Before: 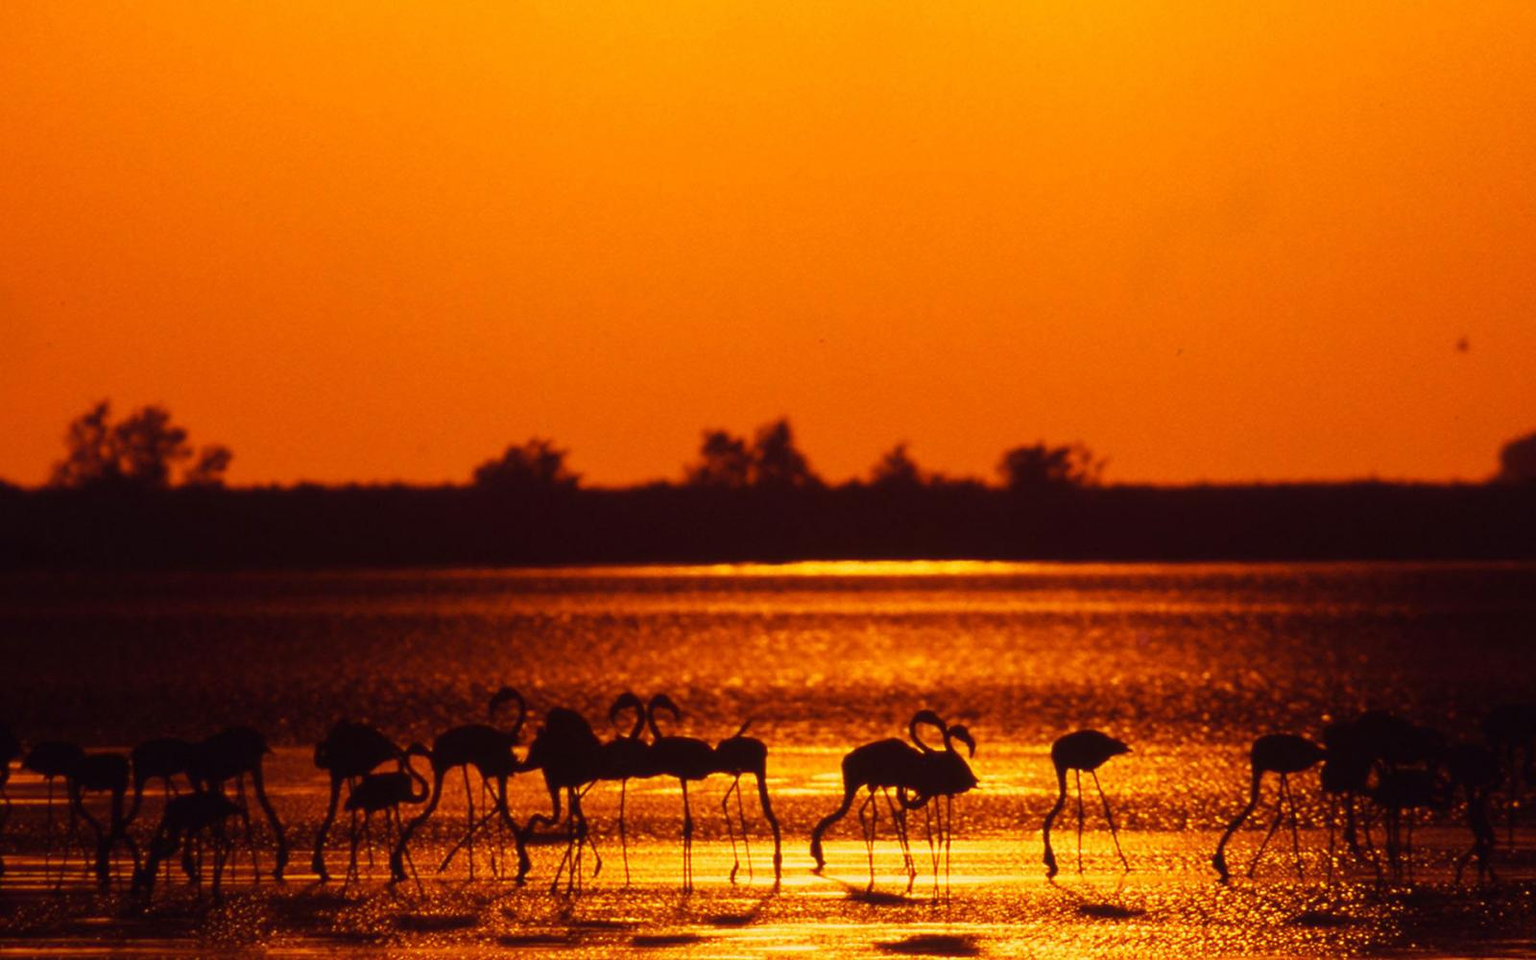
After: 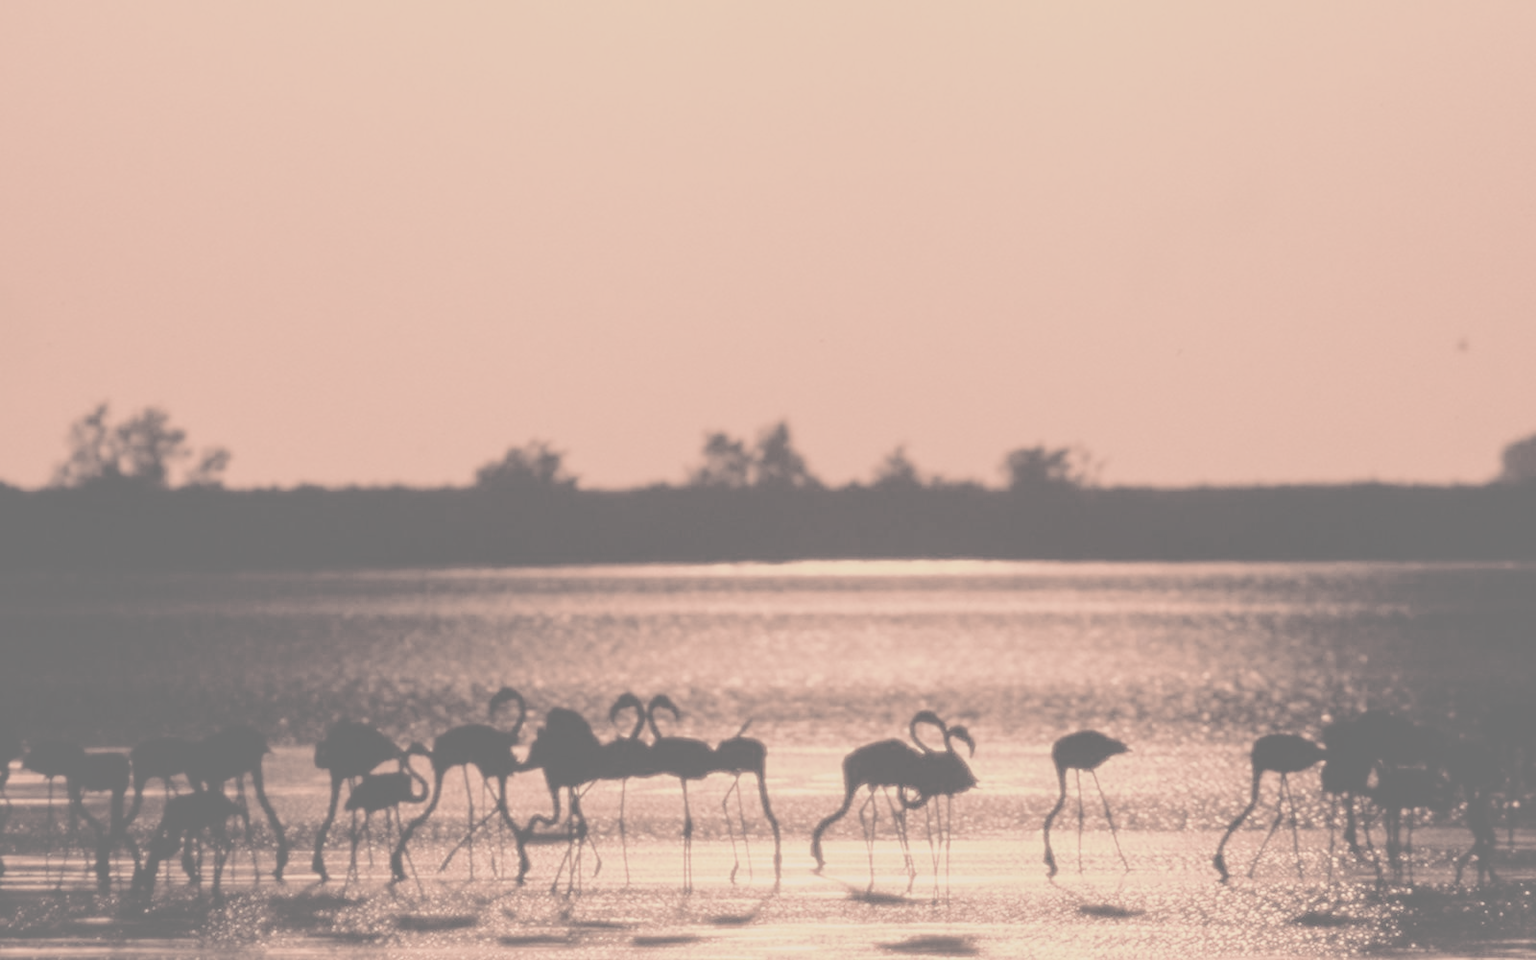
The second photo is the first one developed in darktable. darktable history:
local contrast: on, module defaults
contrast brightness saturation: contrast -0.32, brightness 0.75, saturation -0.78
white balance: red 1.138, green 0.996, blue 0.812
filmic rgb: black relative exposure -7.65 EV, white relative exposure 4.56 EV, hardness 3.61
